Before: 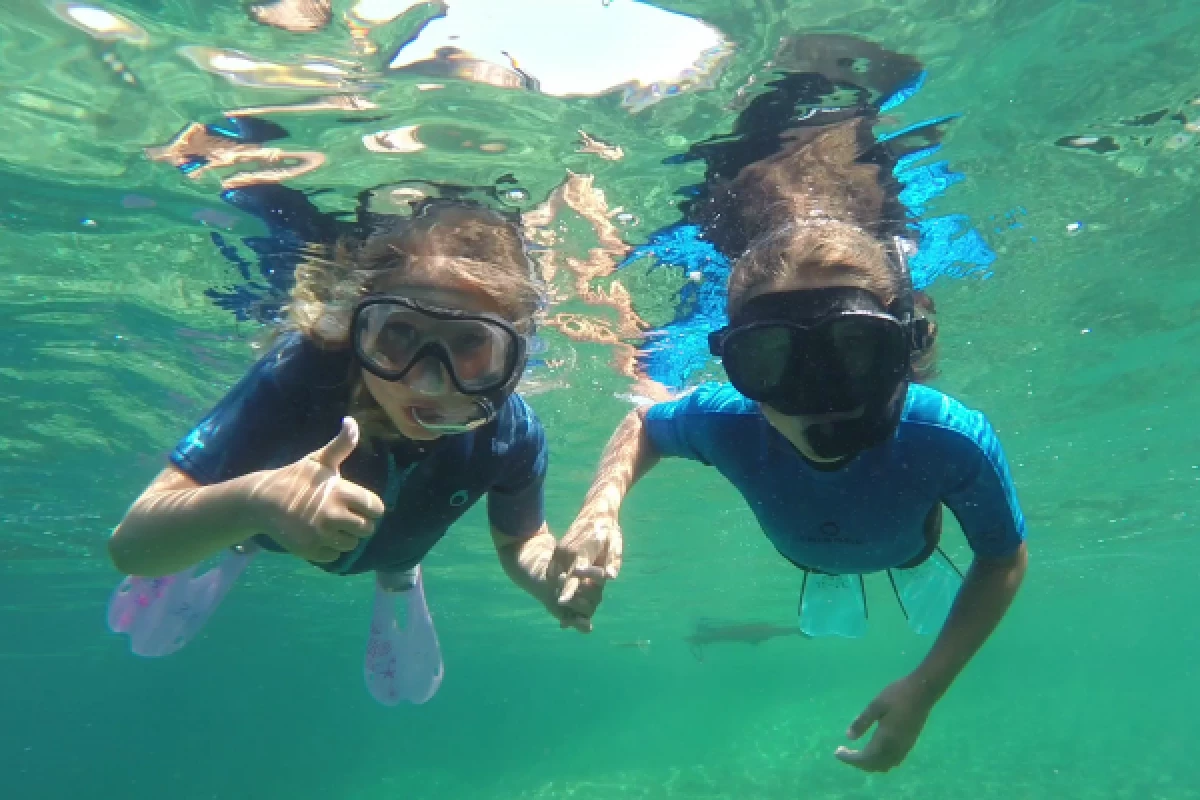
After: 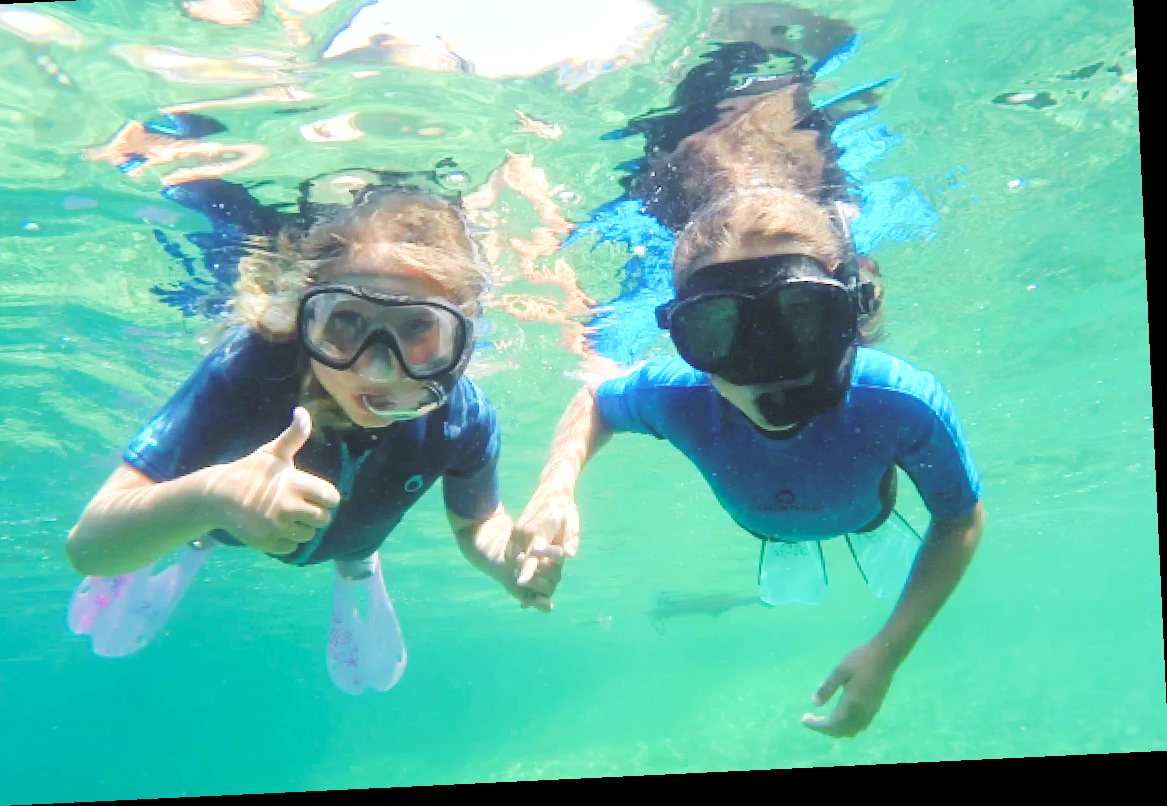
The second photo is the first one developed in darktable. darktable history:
base curve: curves: ch0 [(0, 0) (0.036, 0.025) (0.121, 0.166) (0.206, 0.329) (0.605, 0.79) (1, 1)], preserve colors none
contrast brightness saturation: brightness 0.274
crop and rotate: angle 2.71°, left 5.544%, top 5.72%
exposure: exposure 0.128 EV, compensate highlight preservation false
